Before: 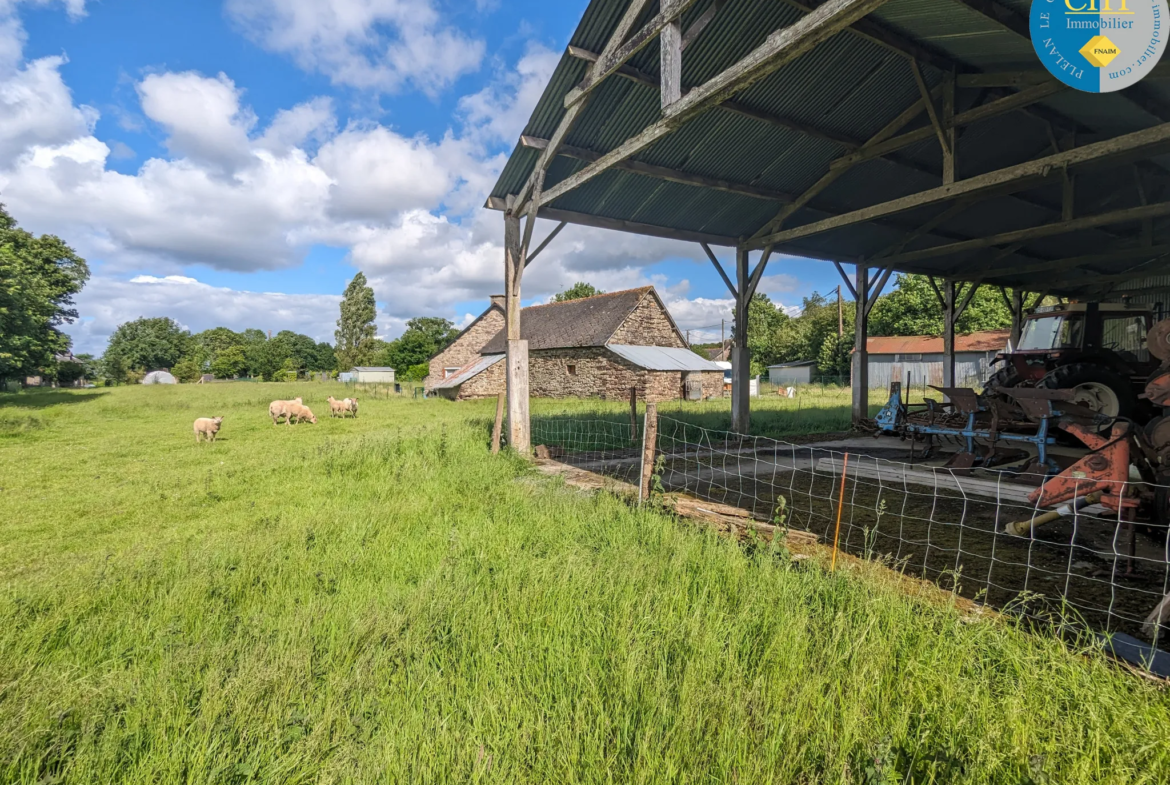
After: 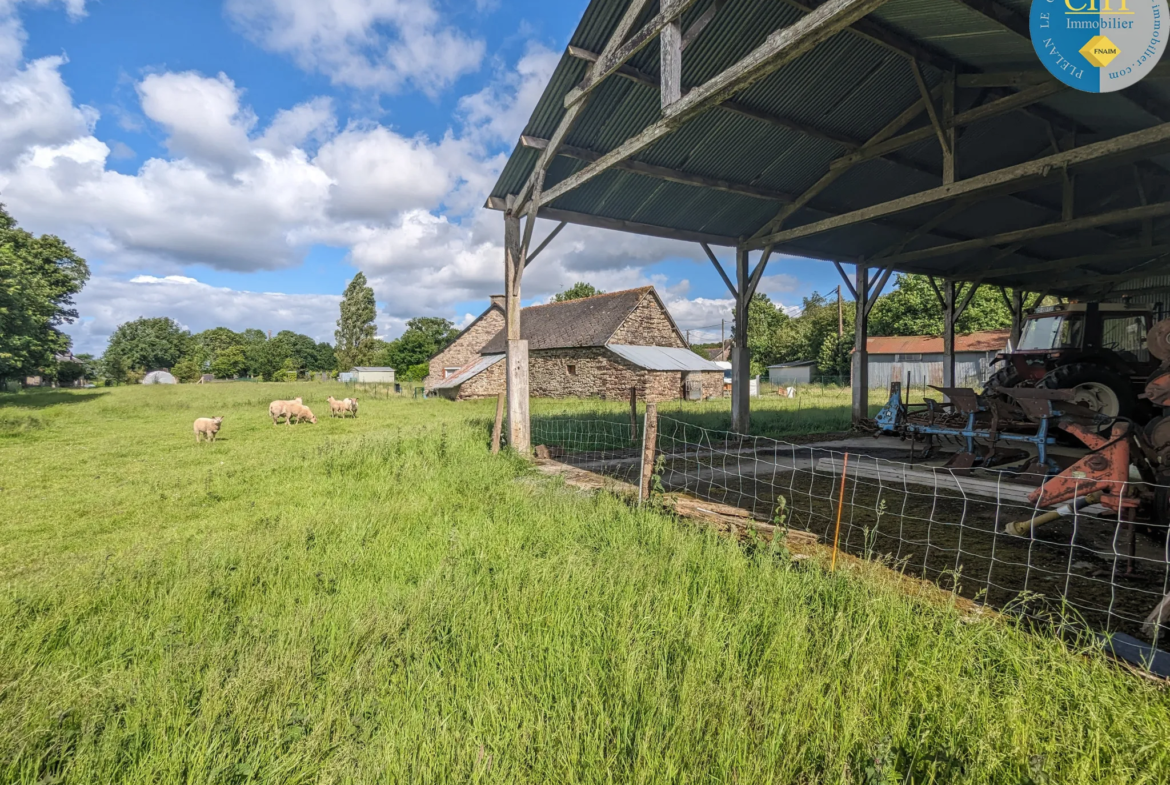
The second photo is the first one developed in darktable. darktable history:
contrast brightness saturation: saturation -0.053
local contrast: detail 109%
